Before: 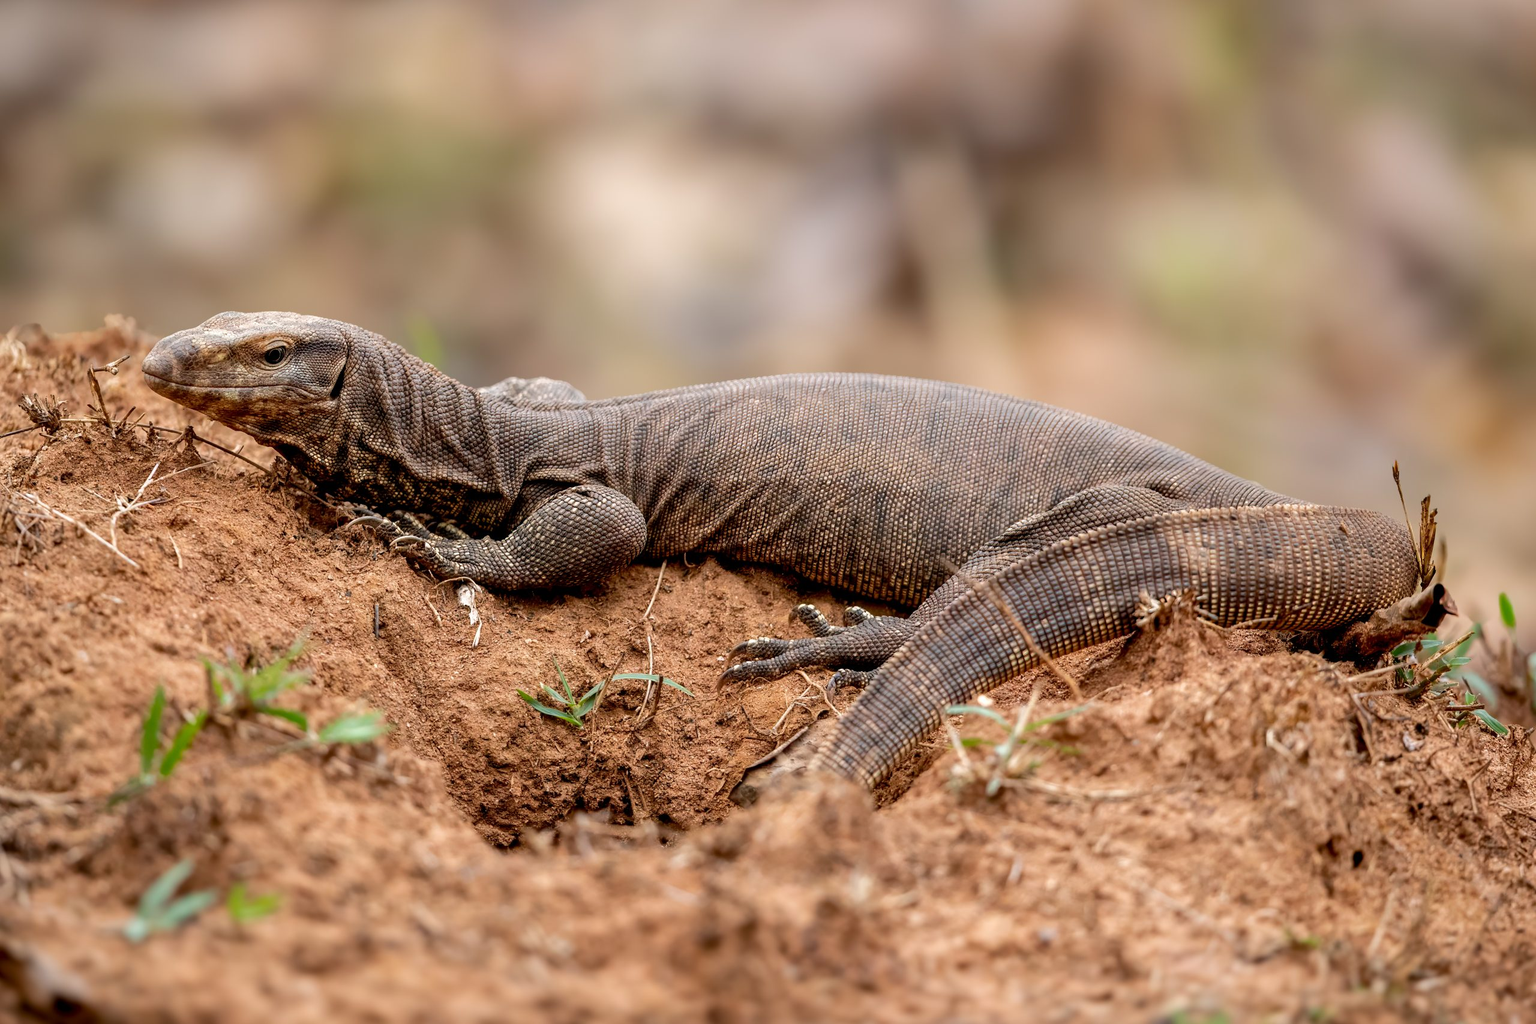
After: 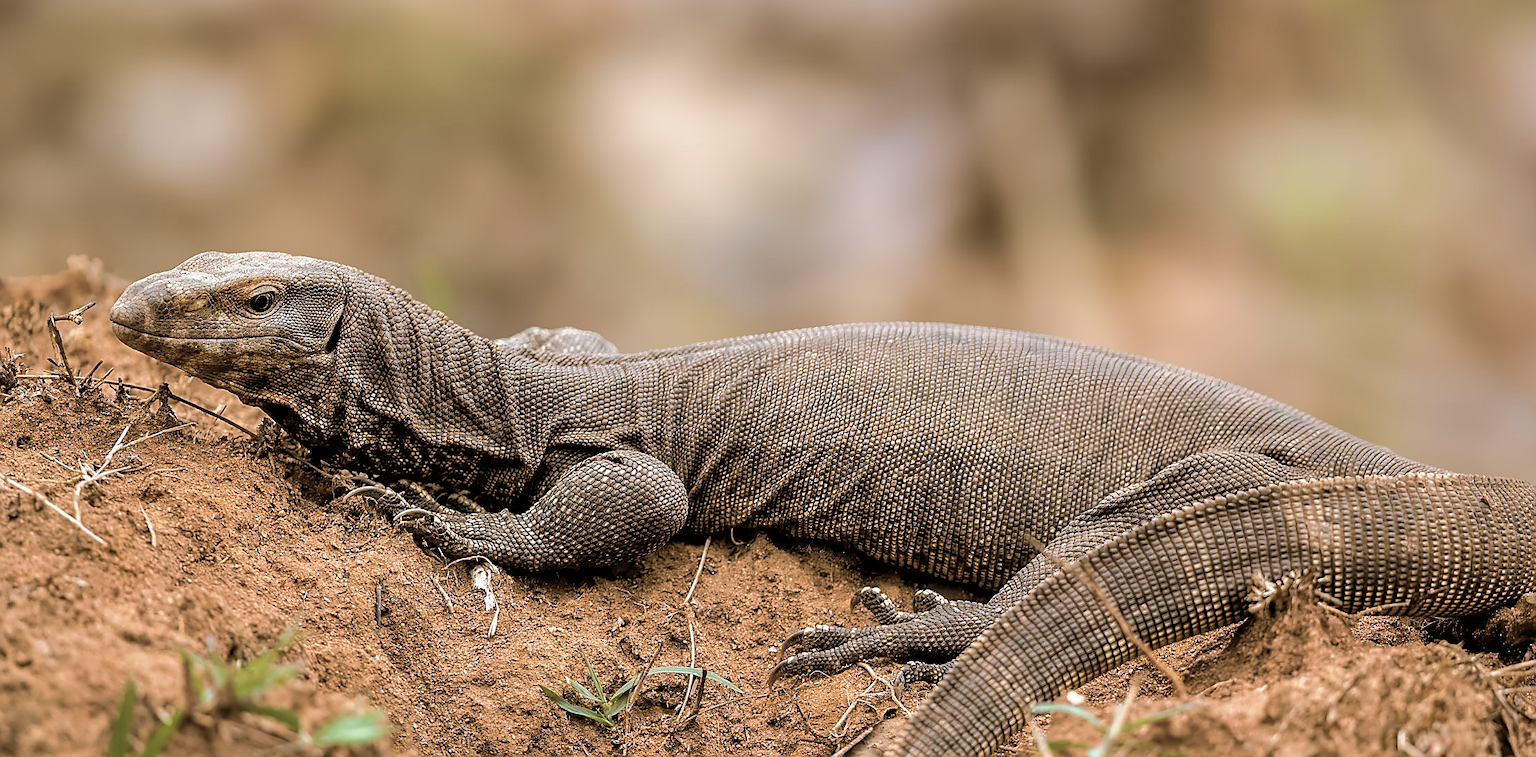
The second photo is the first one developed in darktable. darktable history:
crop: left 3.015%, top 8.969%, right 9.647%, bottom 26.457%
sharpen: radius 1.4, amount 1.25, threshold 0.7
split-toning: shadows › hue 37.98°, highlights › hue 185.58°, balance -55.261
